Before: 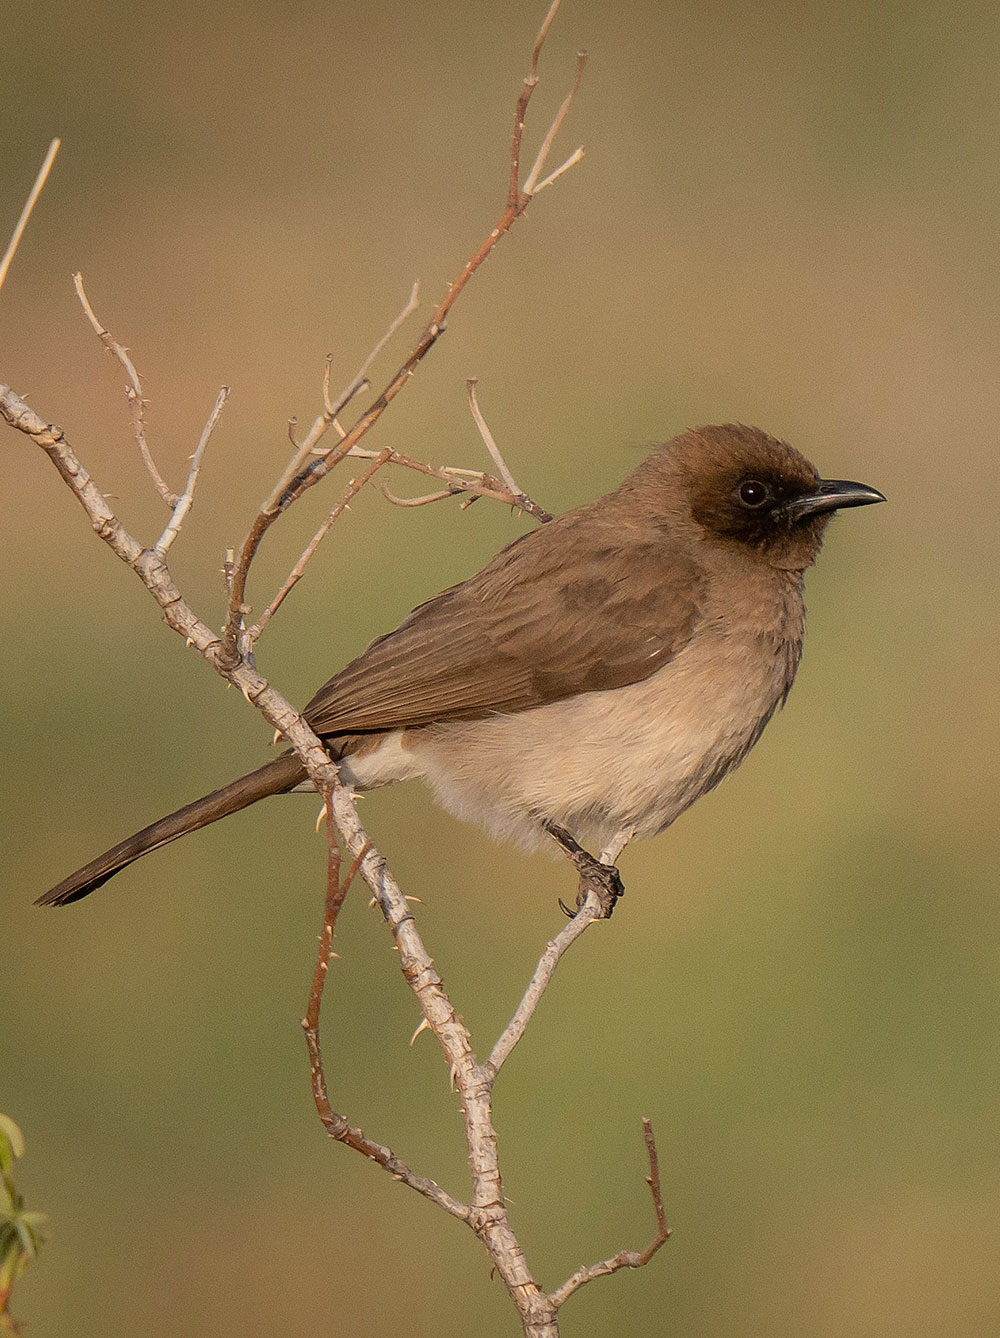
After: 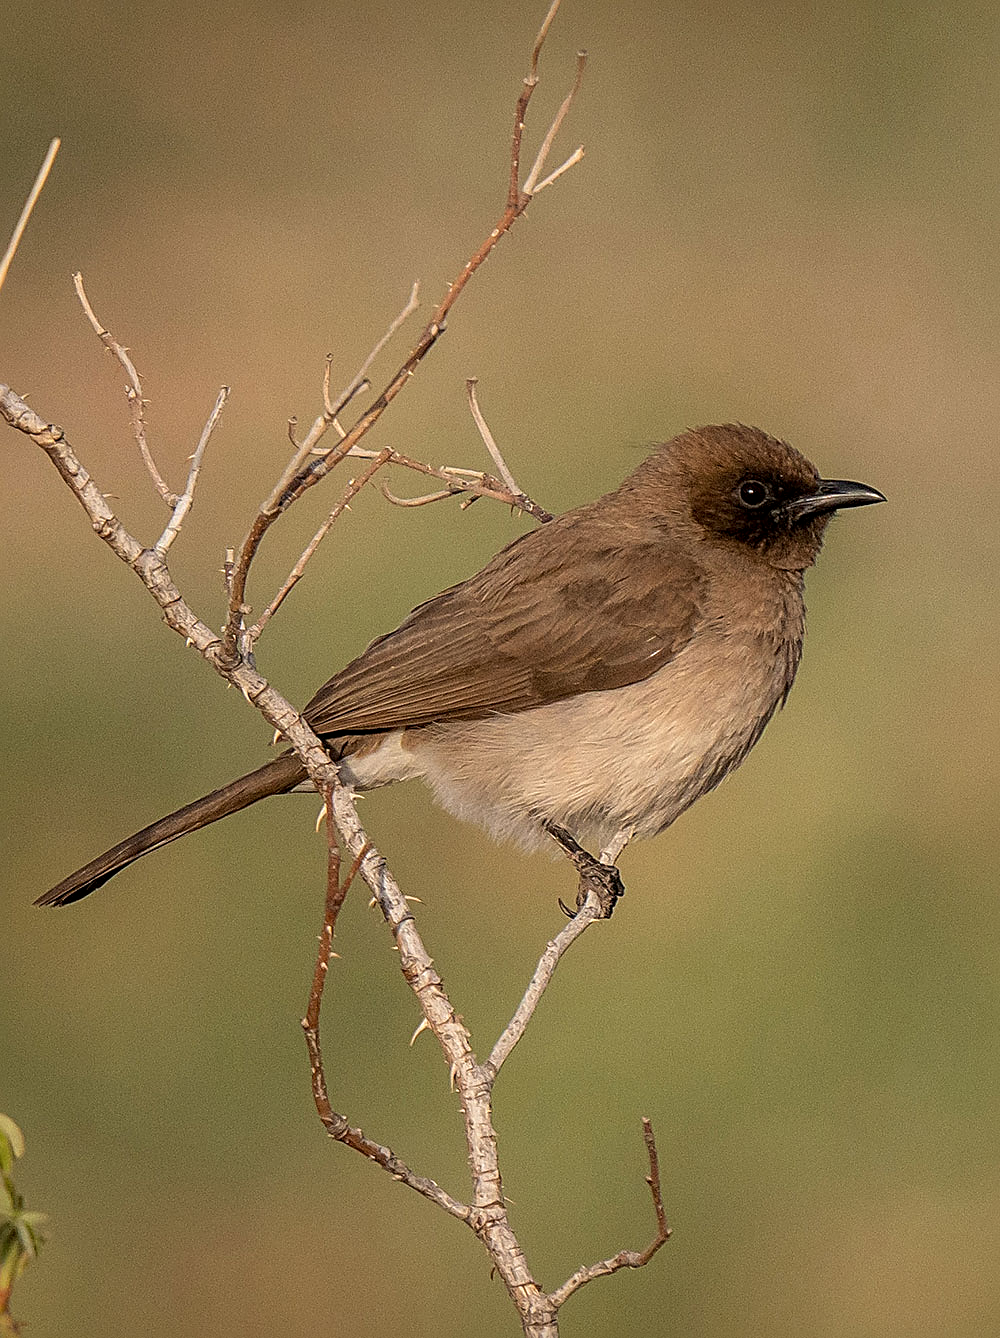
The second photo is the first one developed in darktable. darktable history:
color balance rgb: on, module defaults
local contrast: on, module defaults
sharpen: radius 2.531, amount 0.628
tone equalizer: on, module defaults
